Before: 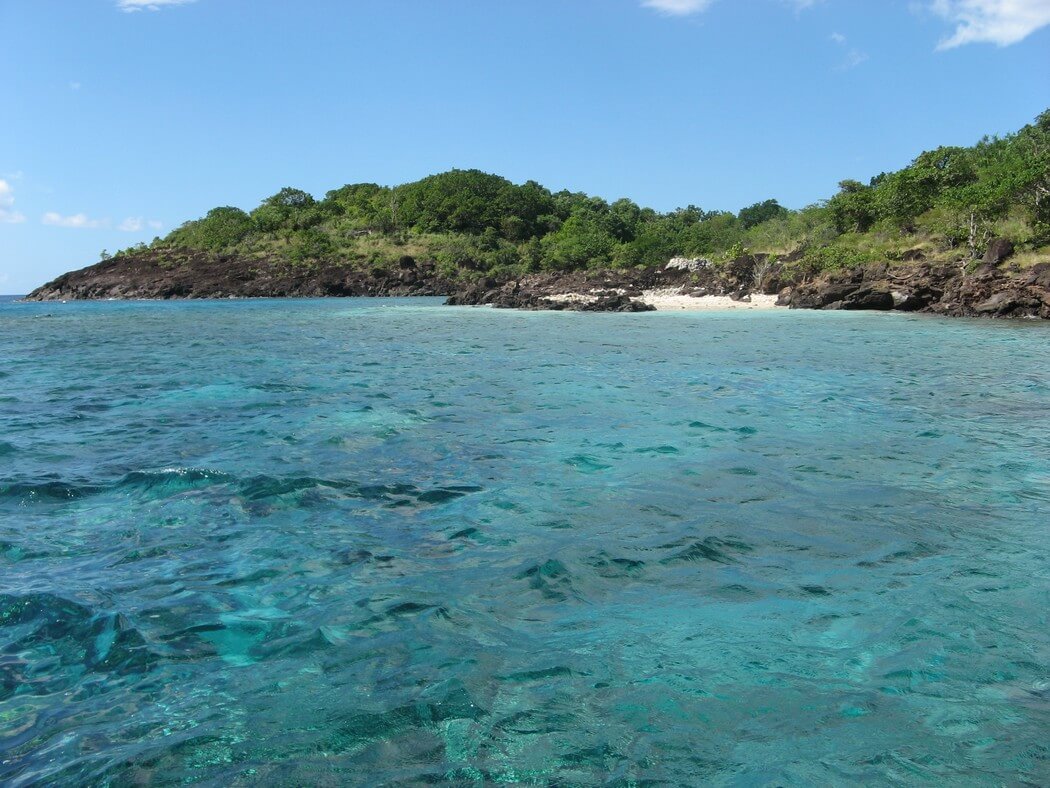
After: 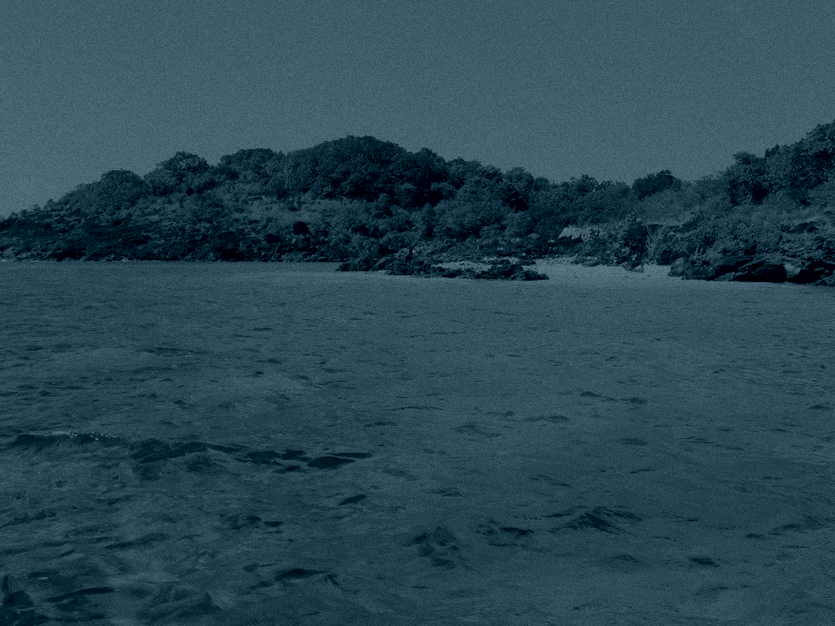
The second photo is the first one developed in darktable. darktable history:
colorize: hue 194.4°, saturation 29%, source mix 61.75%, lightness 3.98%, version 1
filmic rgb: black relative exposure -7.65 EV, white relative exposure 4.56 EV, hardness 3.61
rotate and perspective: rotation 0.8°, automatic cropping off
grain: coarseness 0.09 ISO
crop and rotate: left 10.77%, top 5.1%, right 10.41%, bottom 16.76%
contrast brightness saturation: contrast 0.1, brightness 0.02, saturation 0.02
color balance rgb: hue shift 180°, global vibrance 50%, contrast 0.32%
